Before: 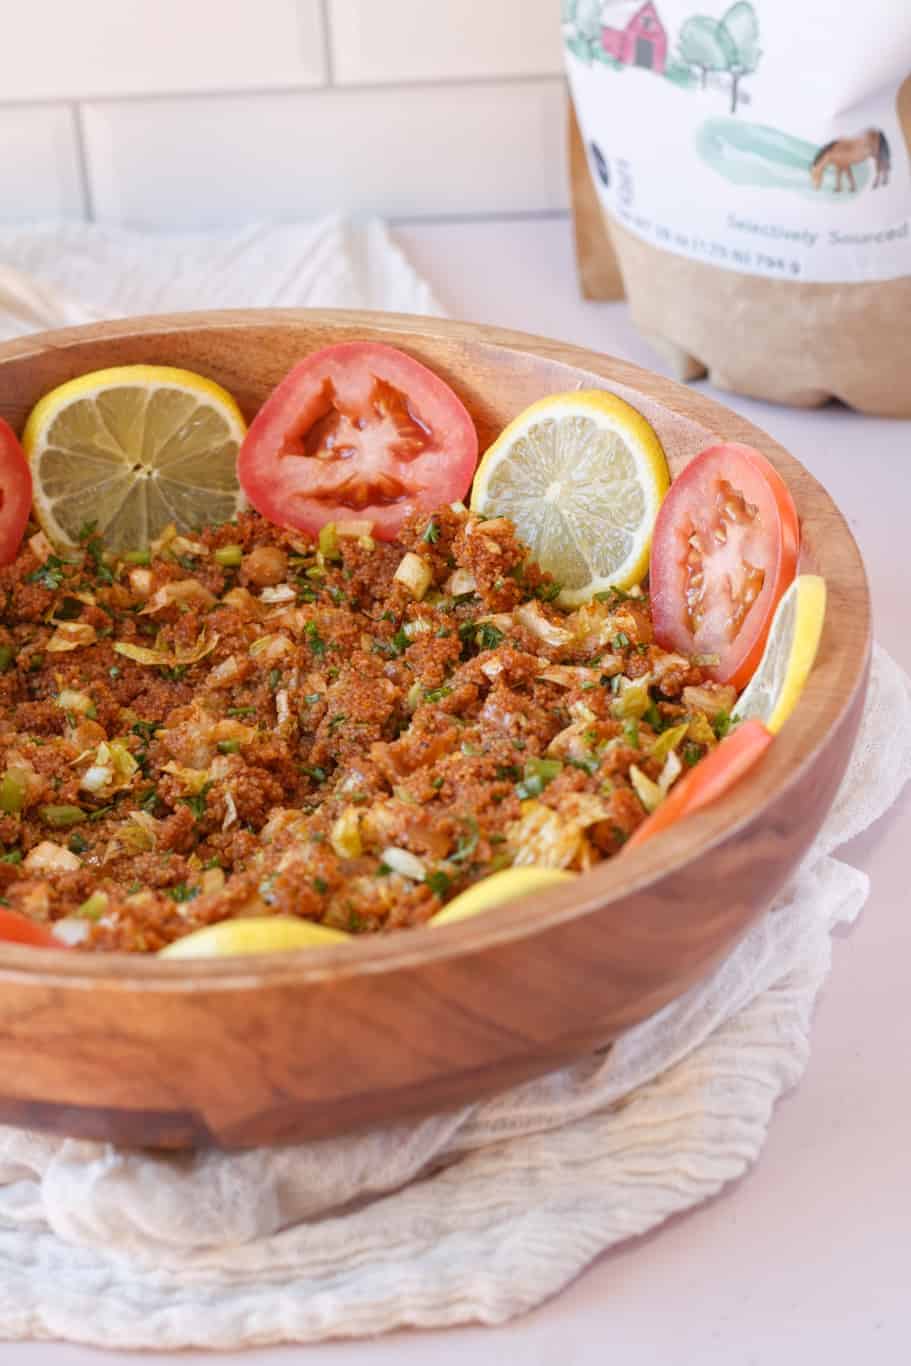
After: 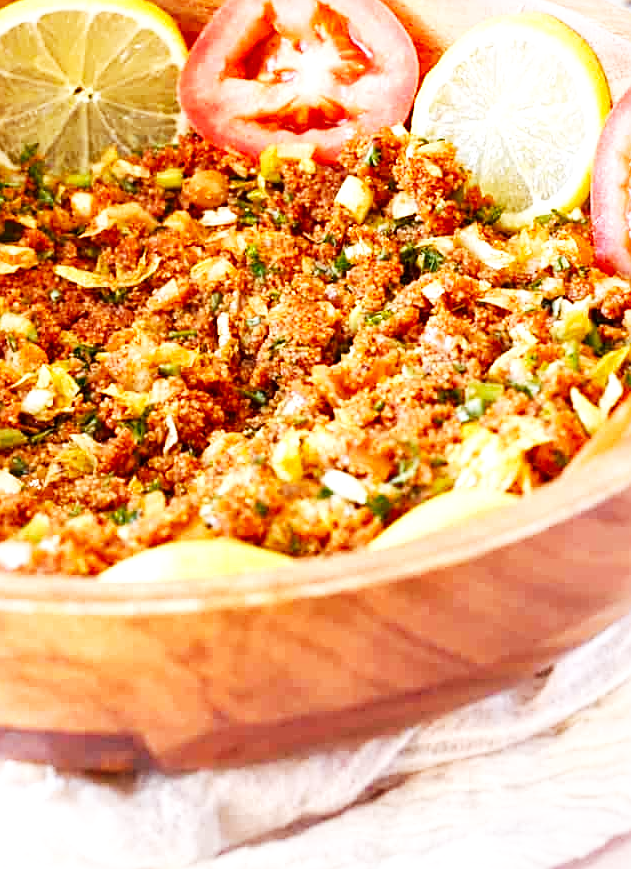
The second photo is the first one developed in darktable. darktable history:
sharpen: on, module defaults
local contrast: mode bilateral grid, contrast 20, coarseness 100, detail 150%, midtone range 0.2
base curve: curves: ch0 [(0, 0) (0.007, 0.004) (0.027, 0.03) (0.046, 0.07) (0.207, 0.54) (0.442, 0.872) (0.673, 0.972) (1, 1)], preserve colors none
crop: left 6.488%, top 27.668%, right 24.183%, bottom 8.656%
